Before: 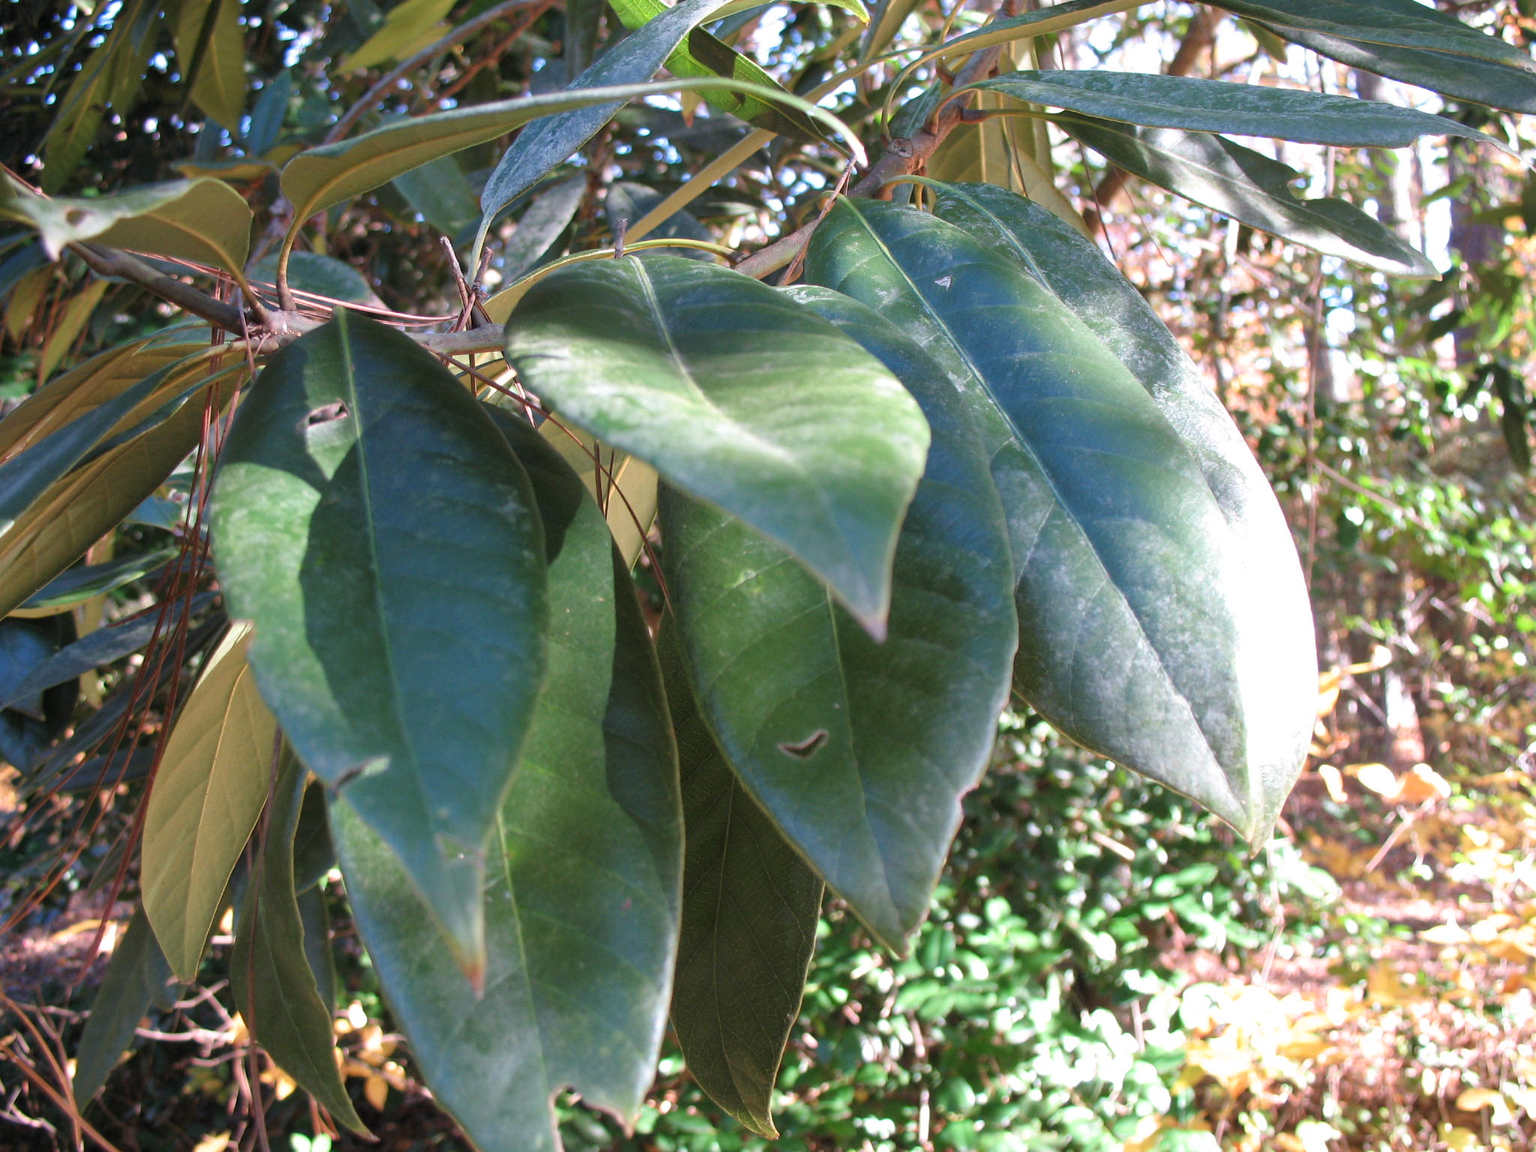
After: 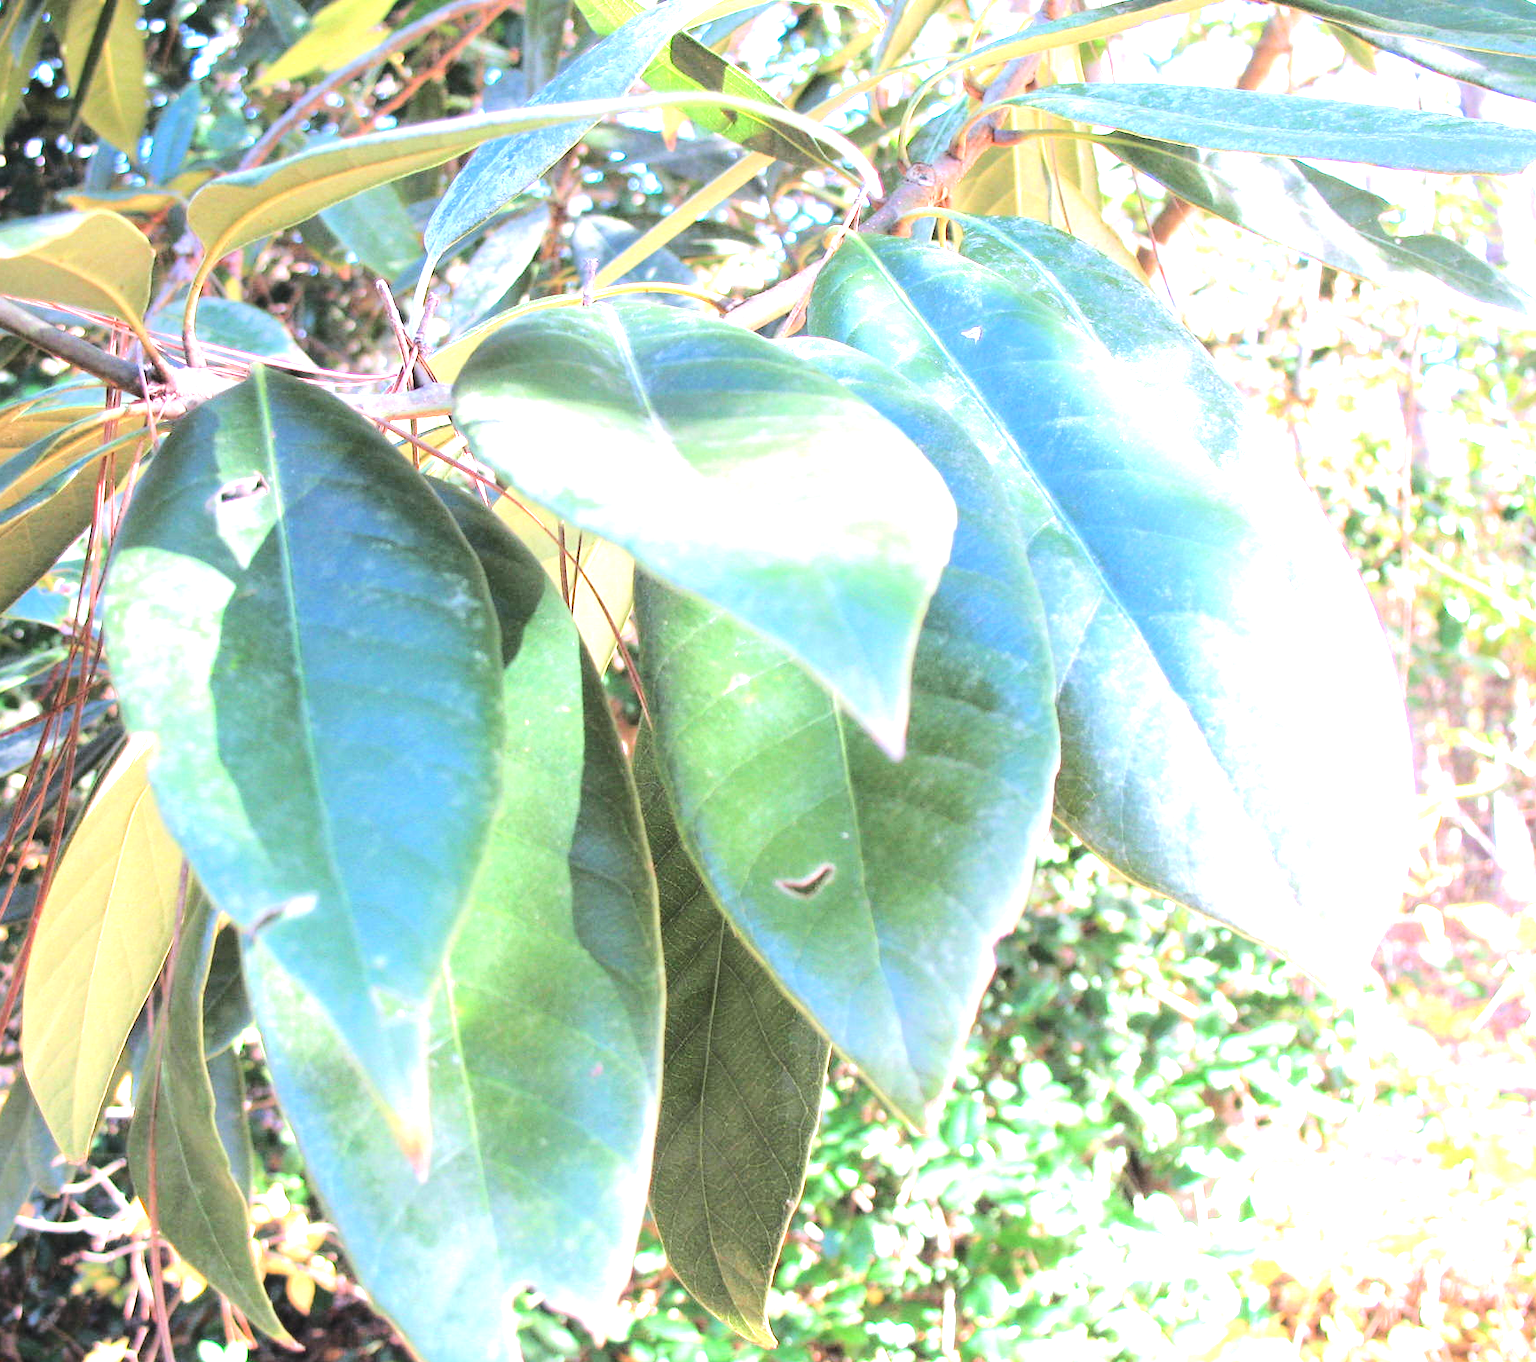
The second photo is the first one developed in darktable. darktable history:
crop: left 8%, right 7.464%
exposure: black level correction 0, exposure 1.992 EV, compensate exposure bias true, compensate highlight preservation false
tone curve: curves: ch0 [(0, 0) (0.003, 0.023) (0.011, 0.029) (0.025, 0.037) (0.044, 0.047) (0.069, 0.057) (0.1, 0.075) (0.136, 0.103) (0.177, 0.145) (0.224, 0.193) (0.277, 0.266) (0.335, 0.362) (0.399, 0.473) (0.468, 0.569) (0.543, 0.655) (0.623, 0.73) (0.709, 0.804) (0.801, 0.874) (0.898, 0.924) (1, 1)]
color calibration: illuminant as shot in camera, x 0.358, y 0.373, temperature 4628.91 K
